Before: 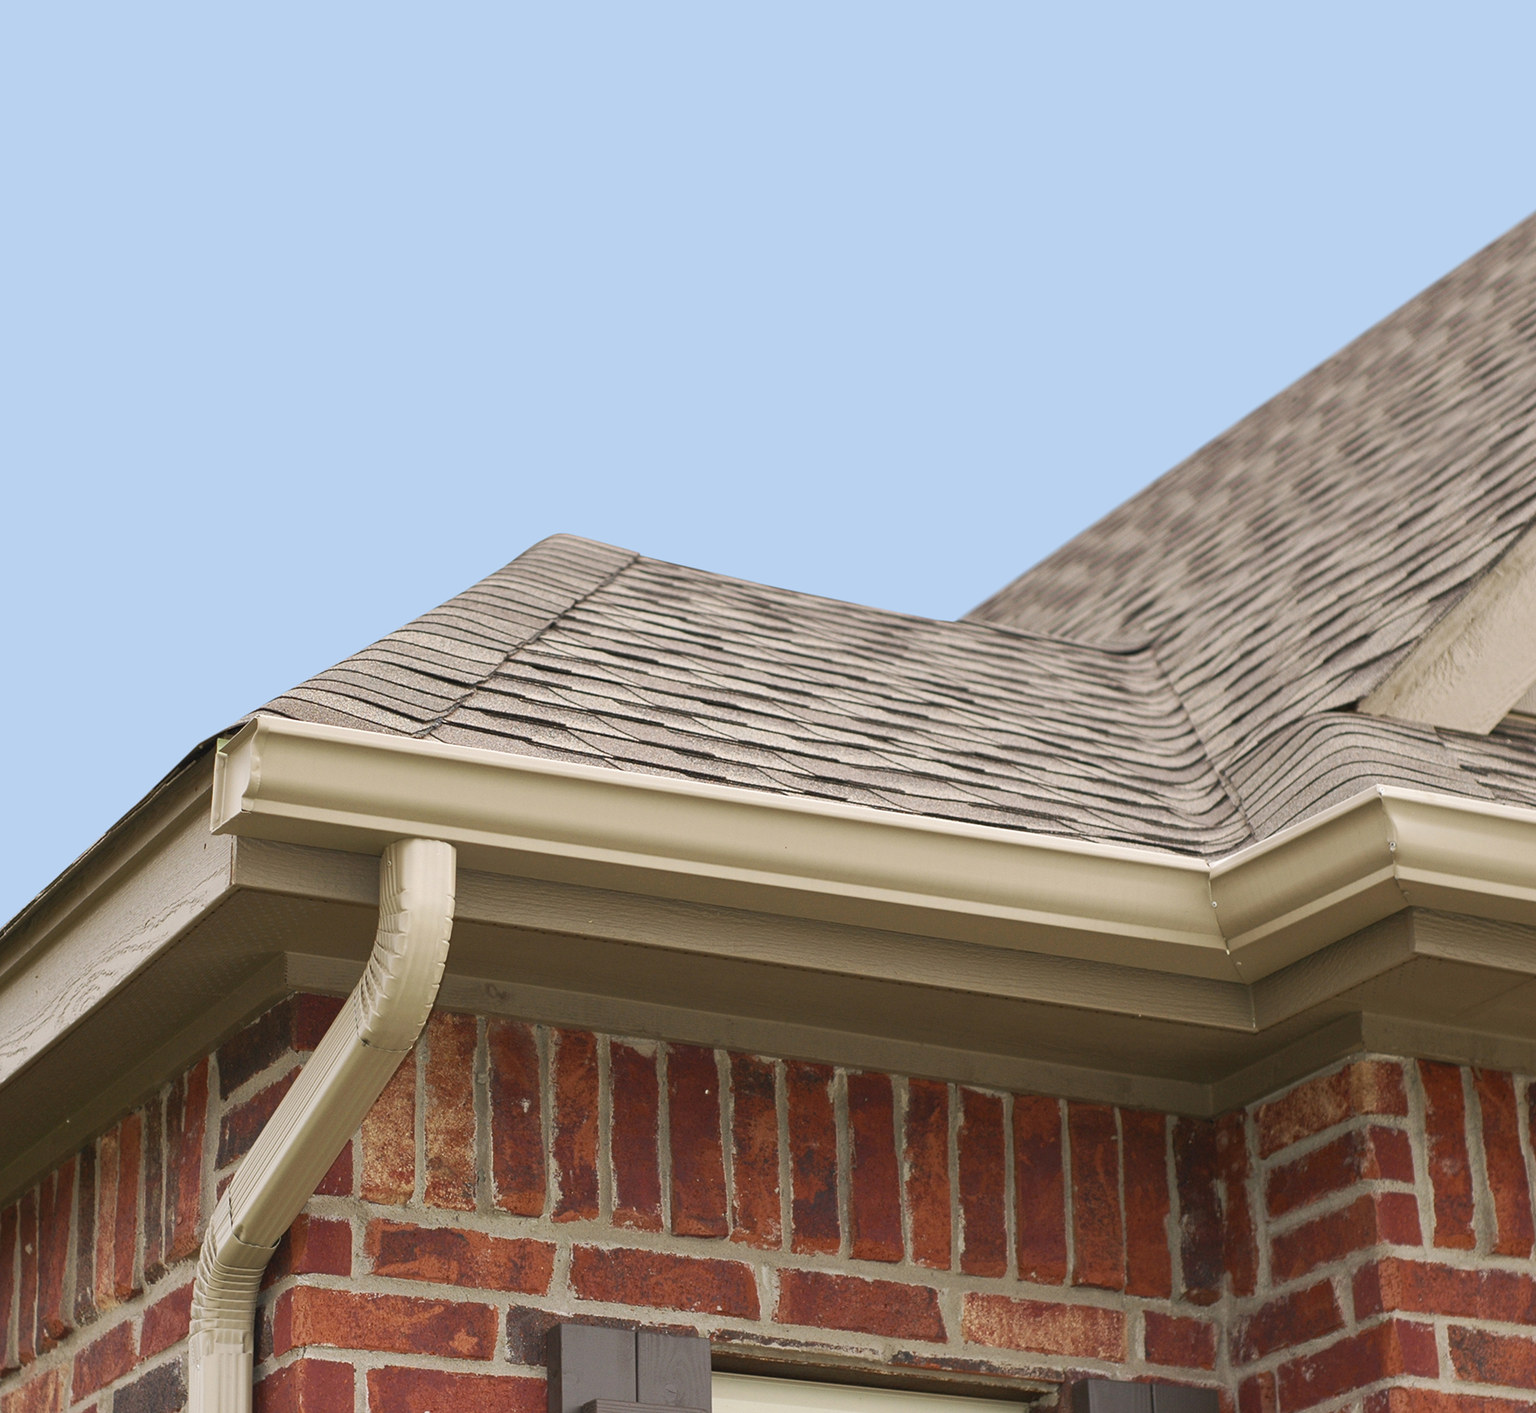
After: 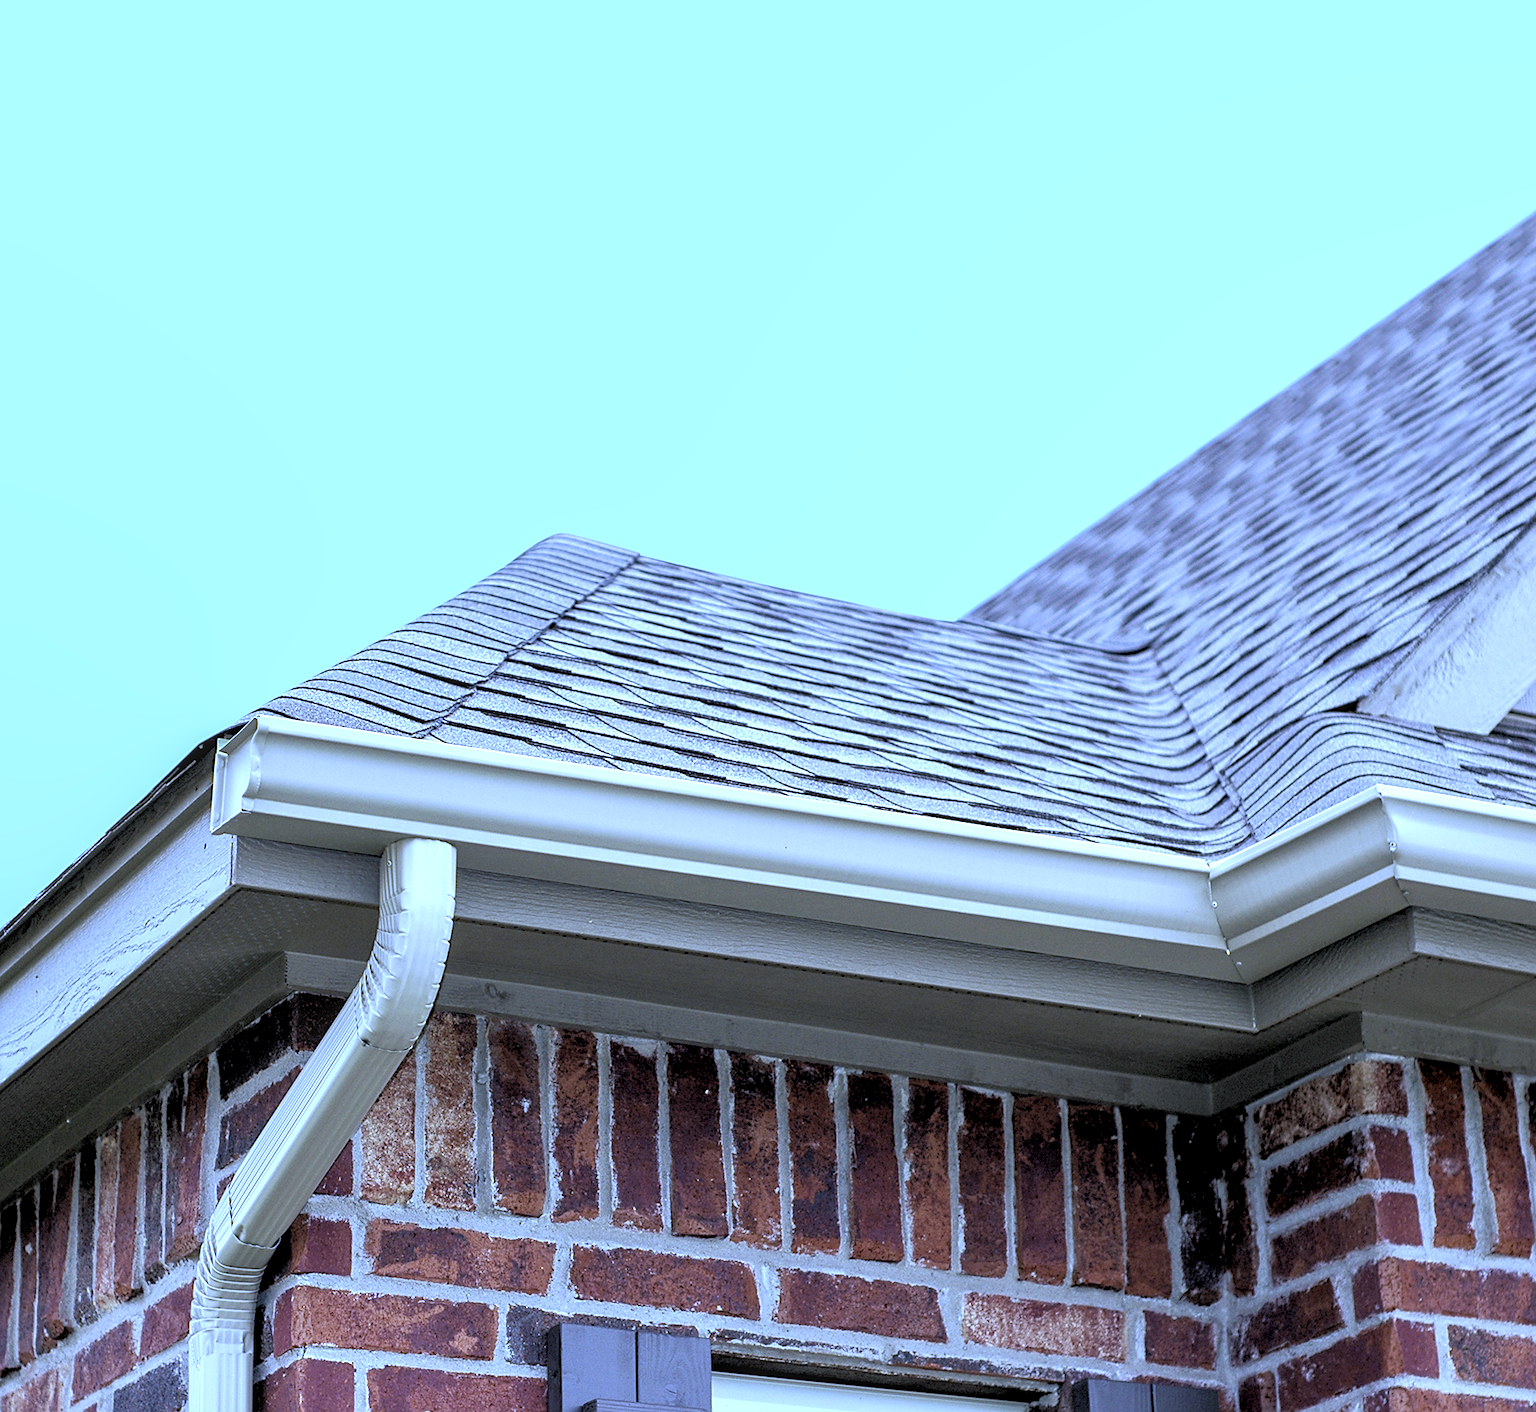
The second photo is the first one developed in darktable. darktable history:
exposure: black level correction 0.001, exposure 0.5 EV, compensate exposure bias true, compensate highlight preservation false
rgb levels: levels [[0.029, 0.461, 0.922], [0, 0.5, 1], [0, 0.5, 1]]
local contrast: detail 130%
sharpen: radius 1.864, amount 0.398, threshold 1.271
white balance: red 0.766, blue 1.537
